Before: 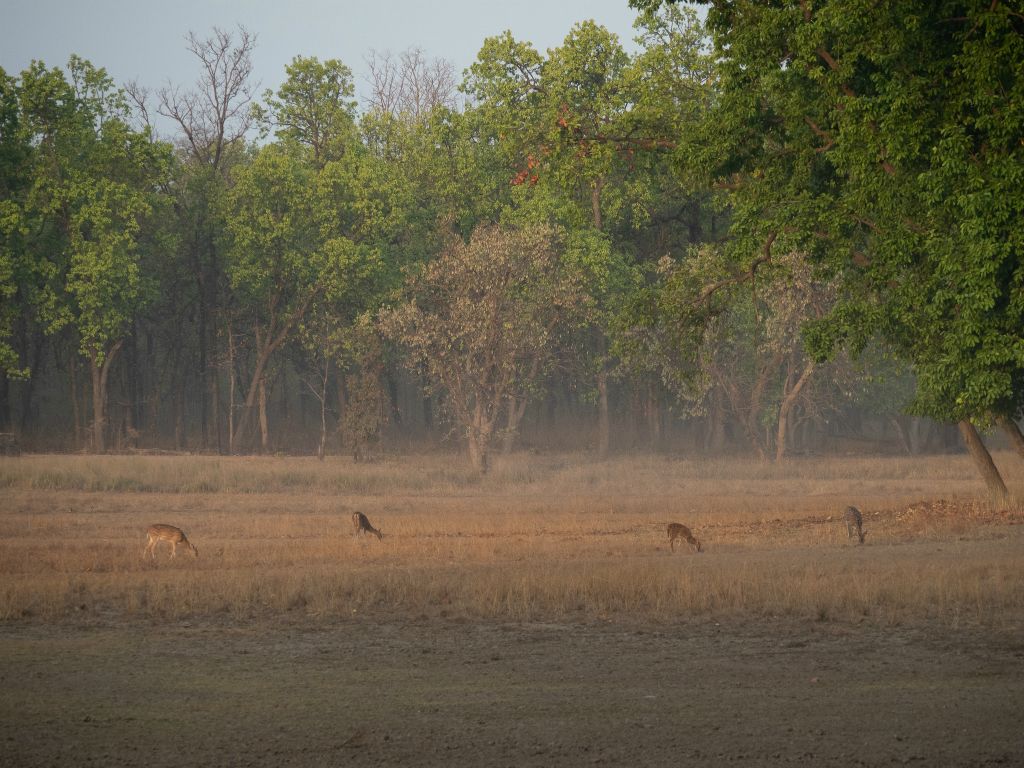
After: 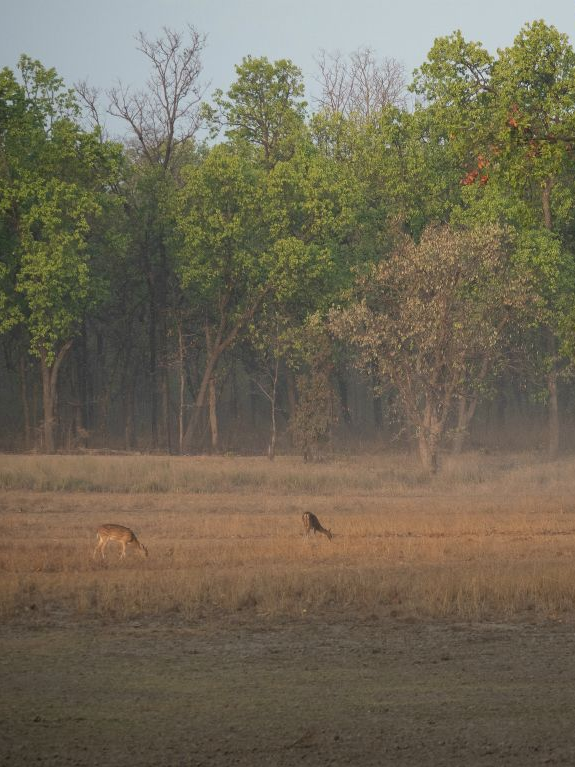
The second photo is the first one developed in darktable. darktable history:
crop: left 4.953%, right 38.828%
